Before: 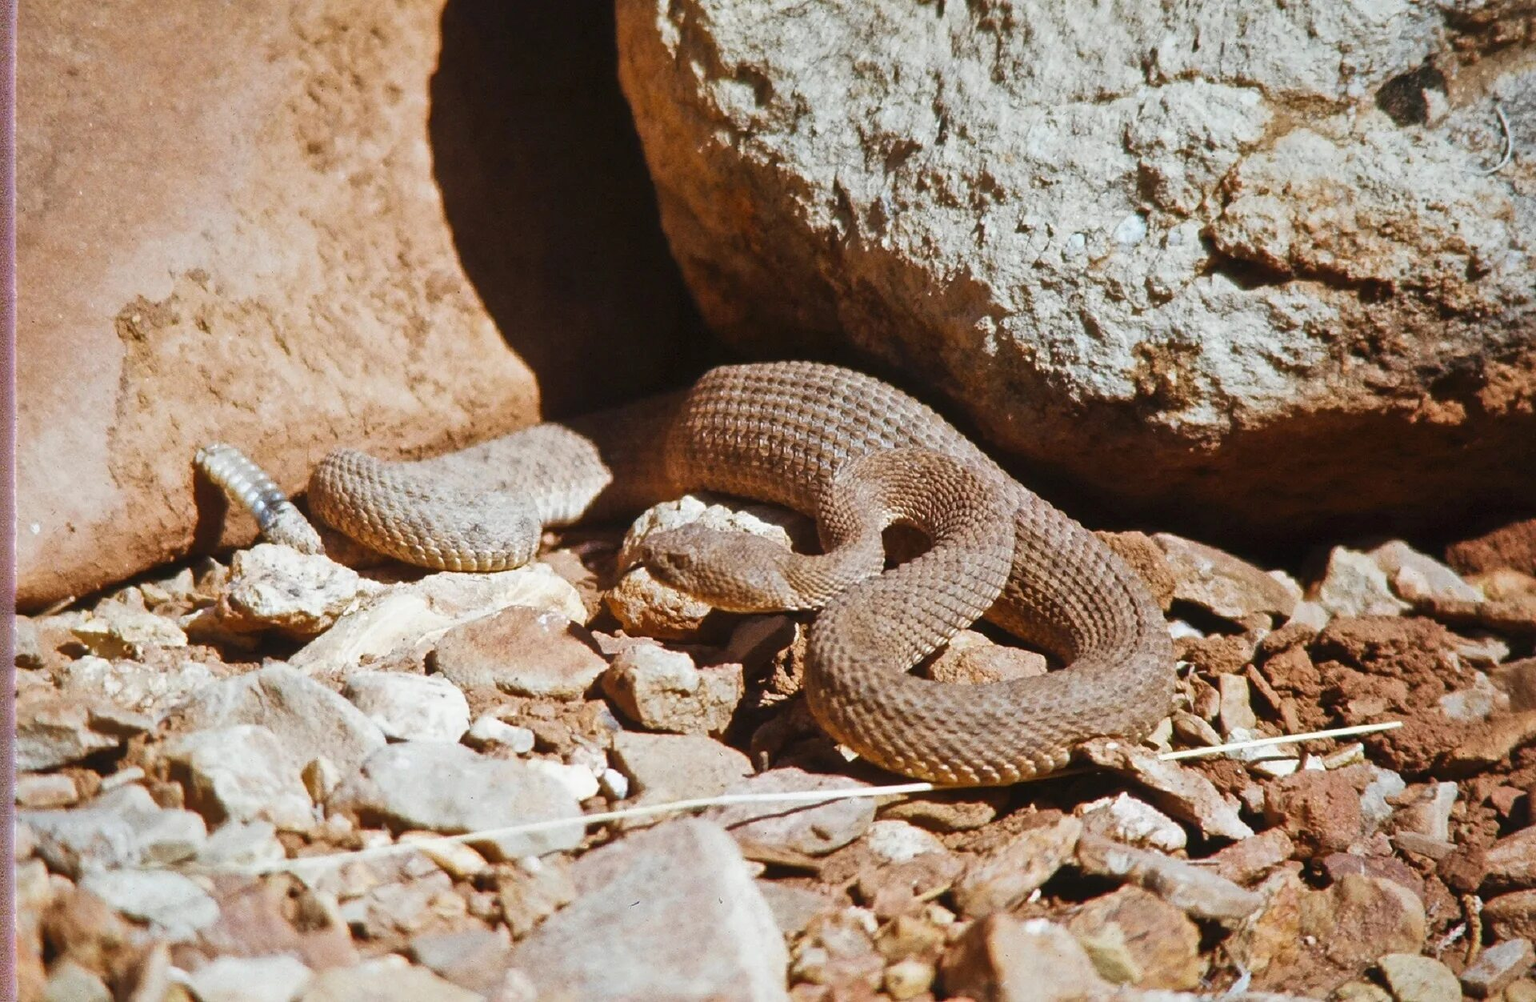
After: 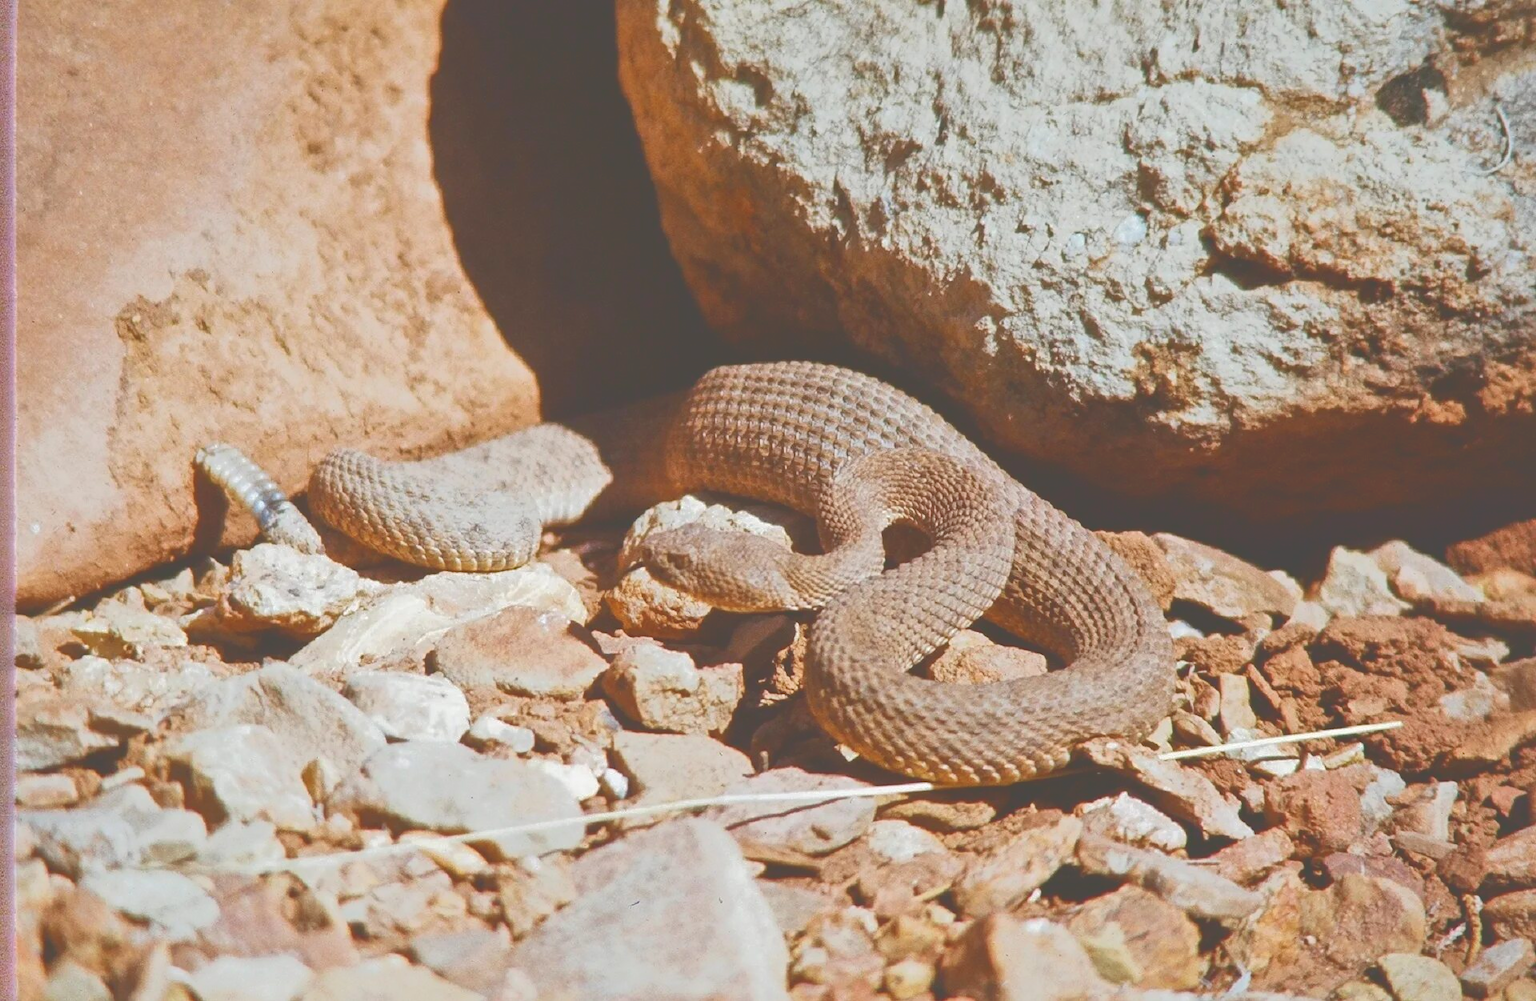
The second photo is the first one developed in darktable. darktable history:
shadows and highlights: shadows 25.98, highlights -26.5
tone curve: curves: ch0 [(0, 0) (0.003, 0.298) (0.011, 0.298) (0.025, 0.298) (0.044, 0.3) (0.069, 0.302) (0.1, 0.312) (0.136, 0.329) (0.177, 0.354) (0.224, 0.376) (0.277, 0.408) (0.335, 0.453) (0.399, 0.503) (0.468, 0.562) (0.543, 0.623) (0.623, 0.686) (0.709, 0.754) (0.801, 0.825) (0.898, 0.873) (1, 1)], color space Lab, independent channels, preserve colors none
